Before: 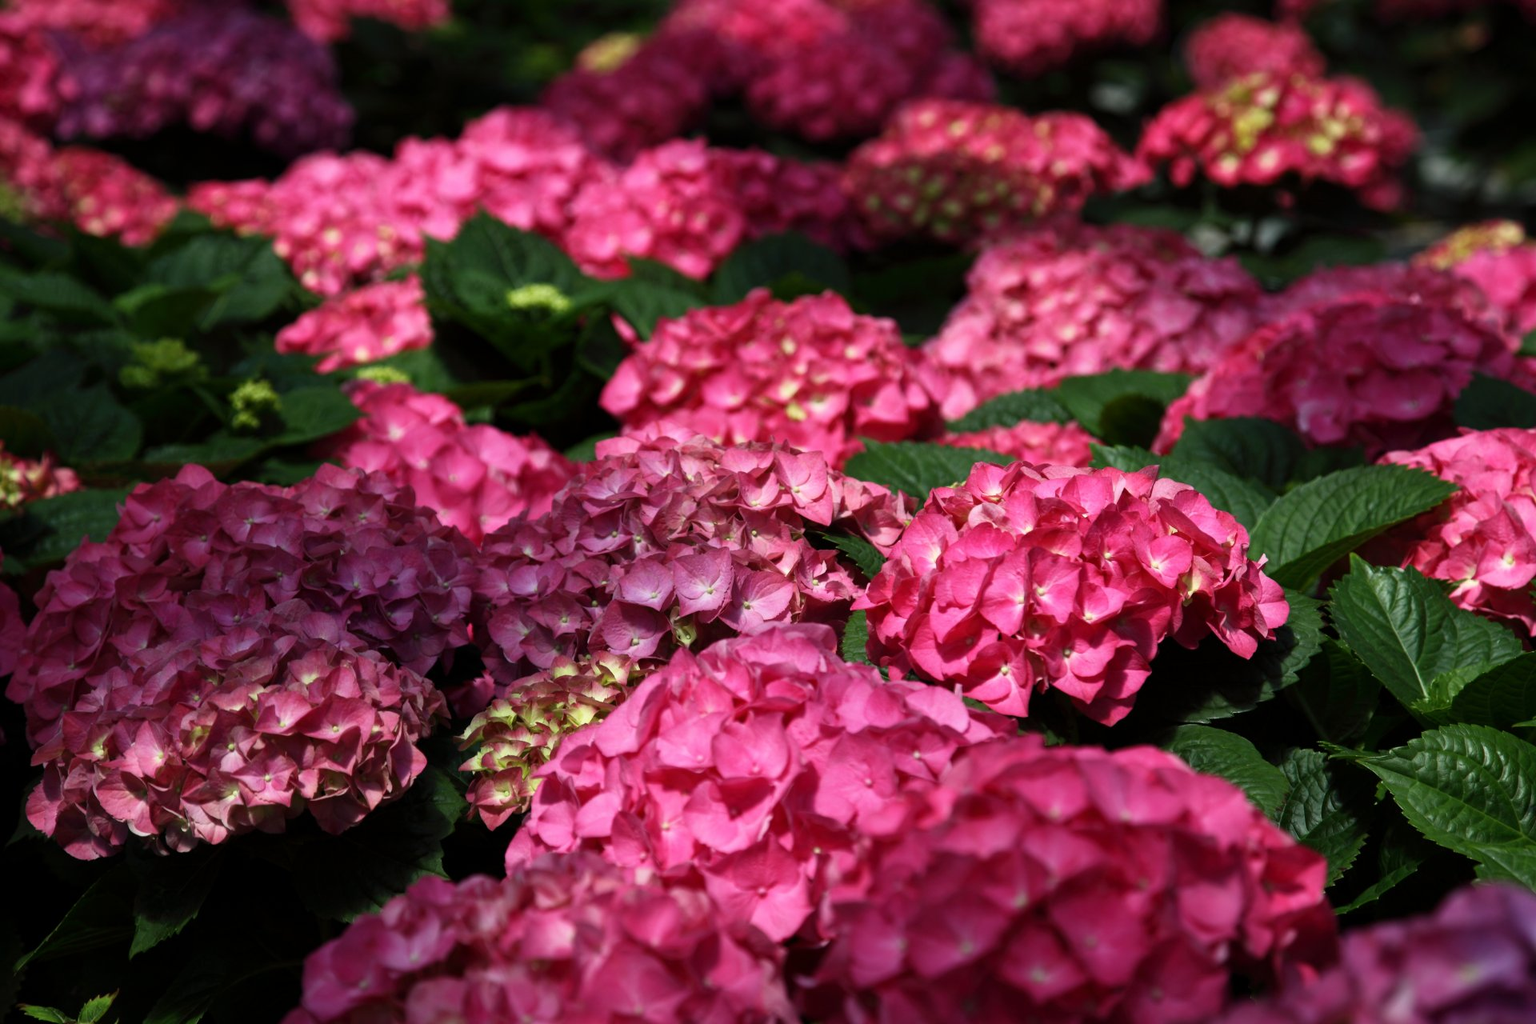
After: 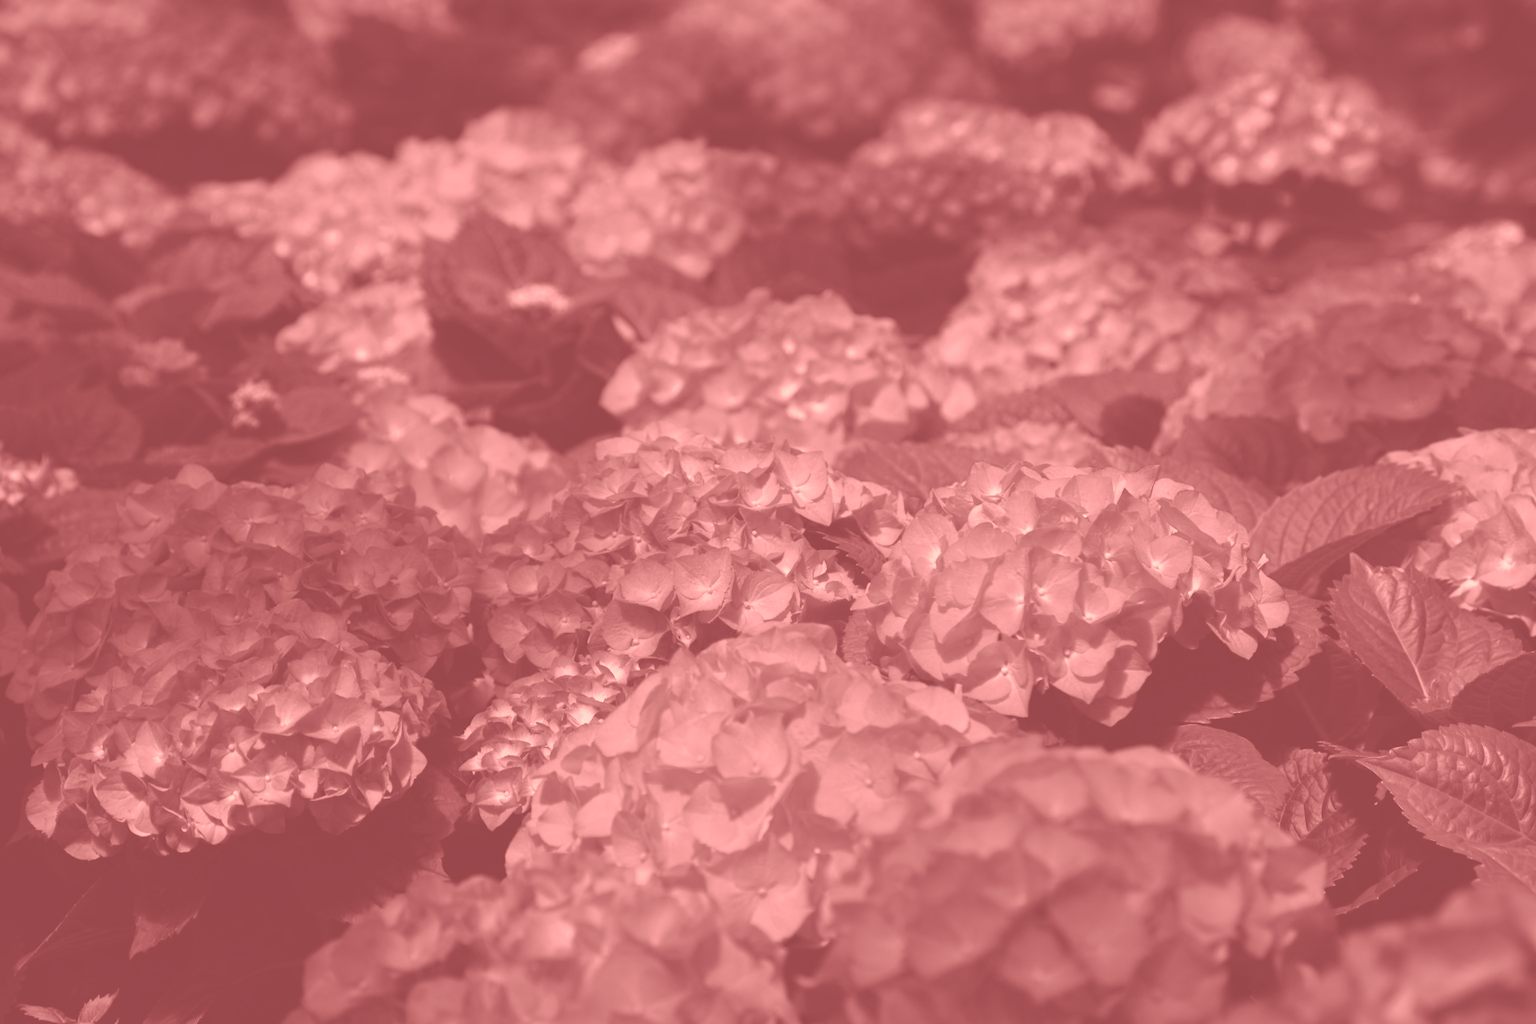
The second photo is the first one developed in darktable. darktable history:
colorize: saturation 51%, source mix 50.67%, lightness 50.67%
split-toning: on, module defaults
